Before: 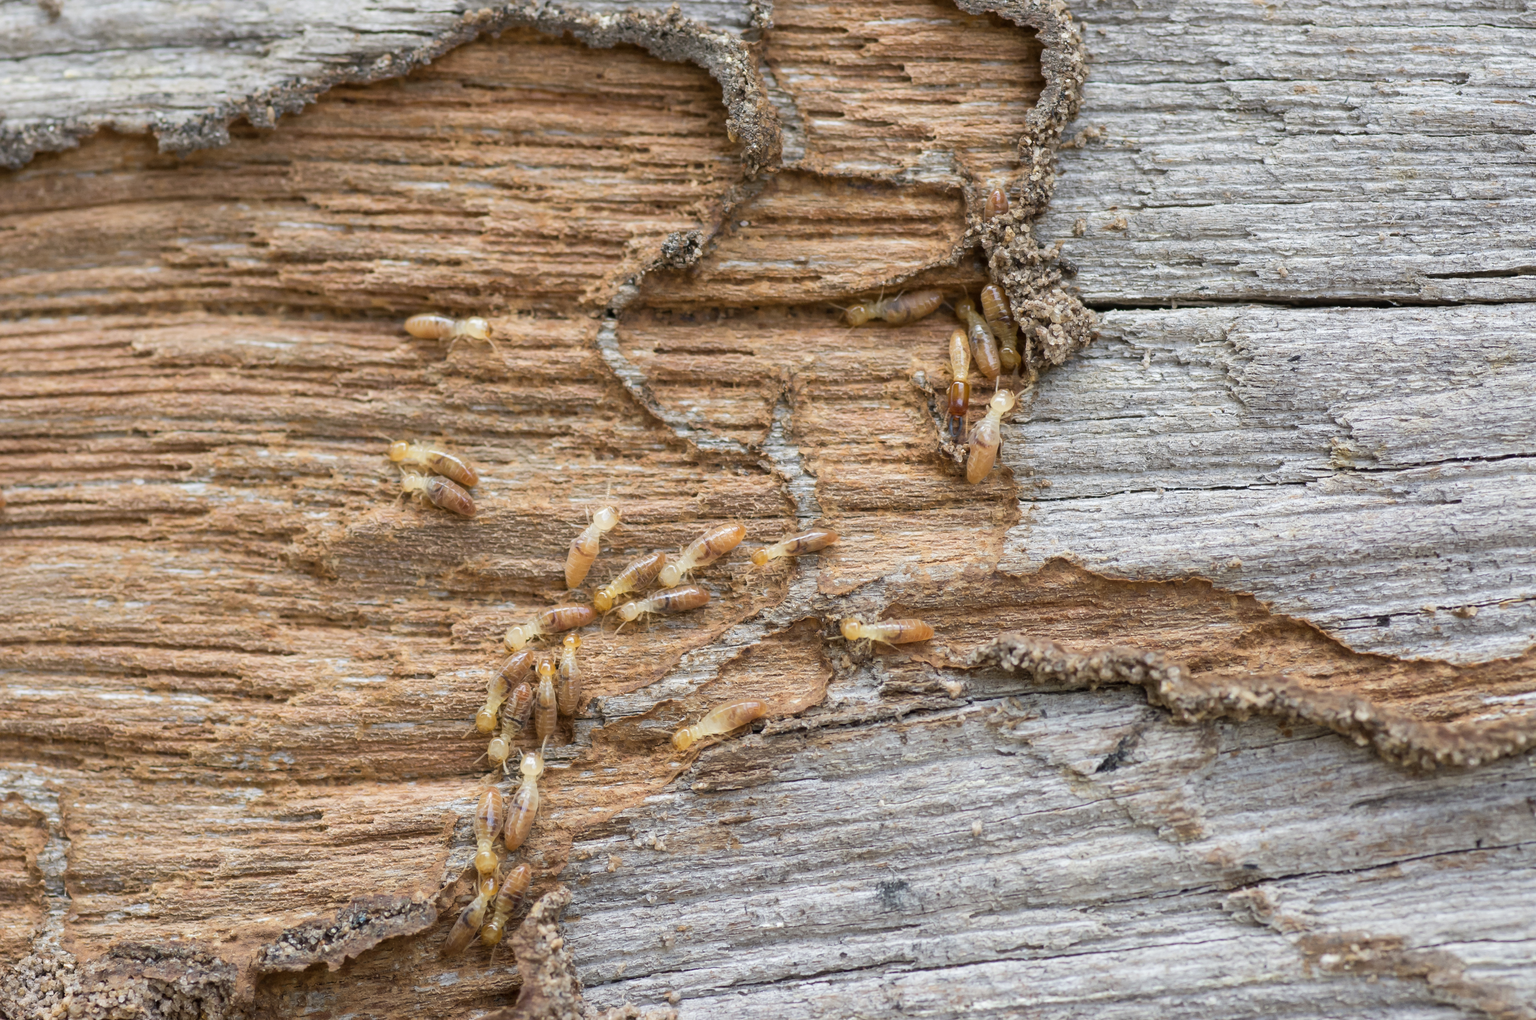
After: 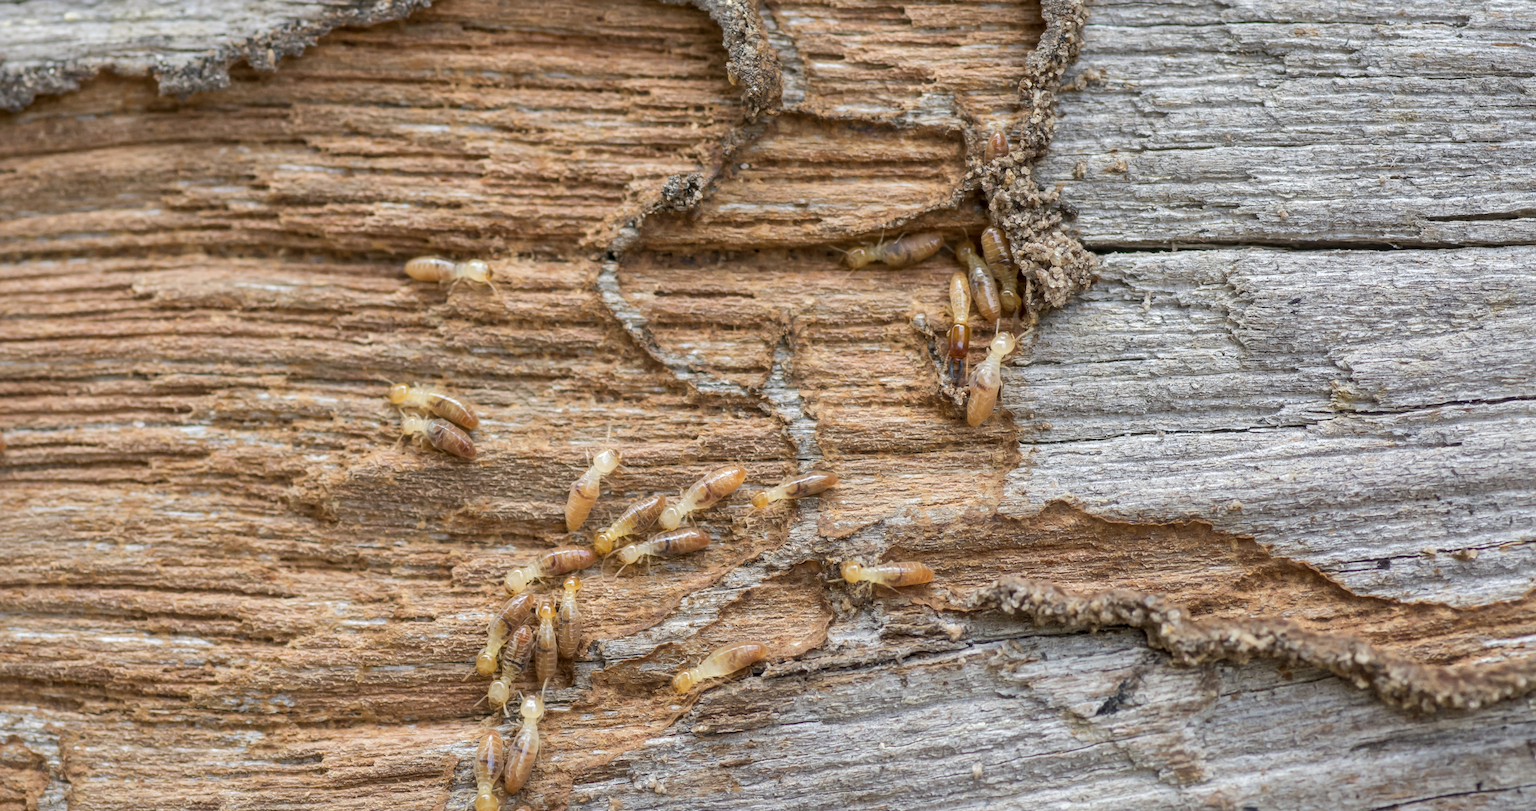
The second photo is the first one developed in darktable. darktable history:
crop and rotate: top 5.669%, bottom 14.769%
local contrast: on, module defaults
shadows and highlights: on, module defaults
